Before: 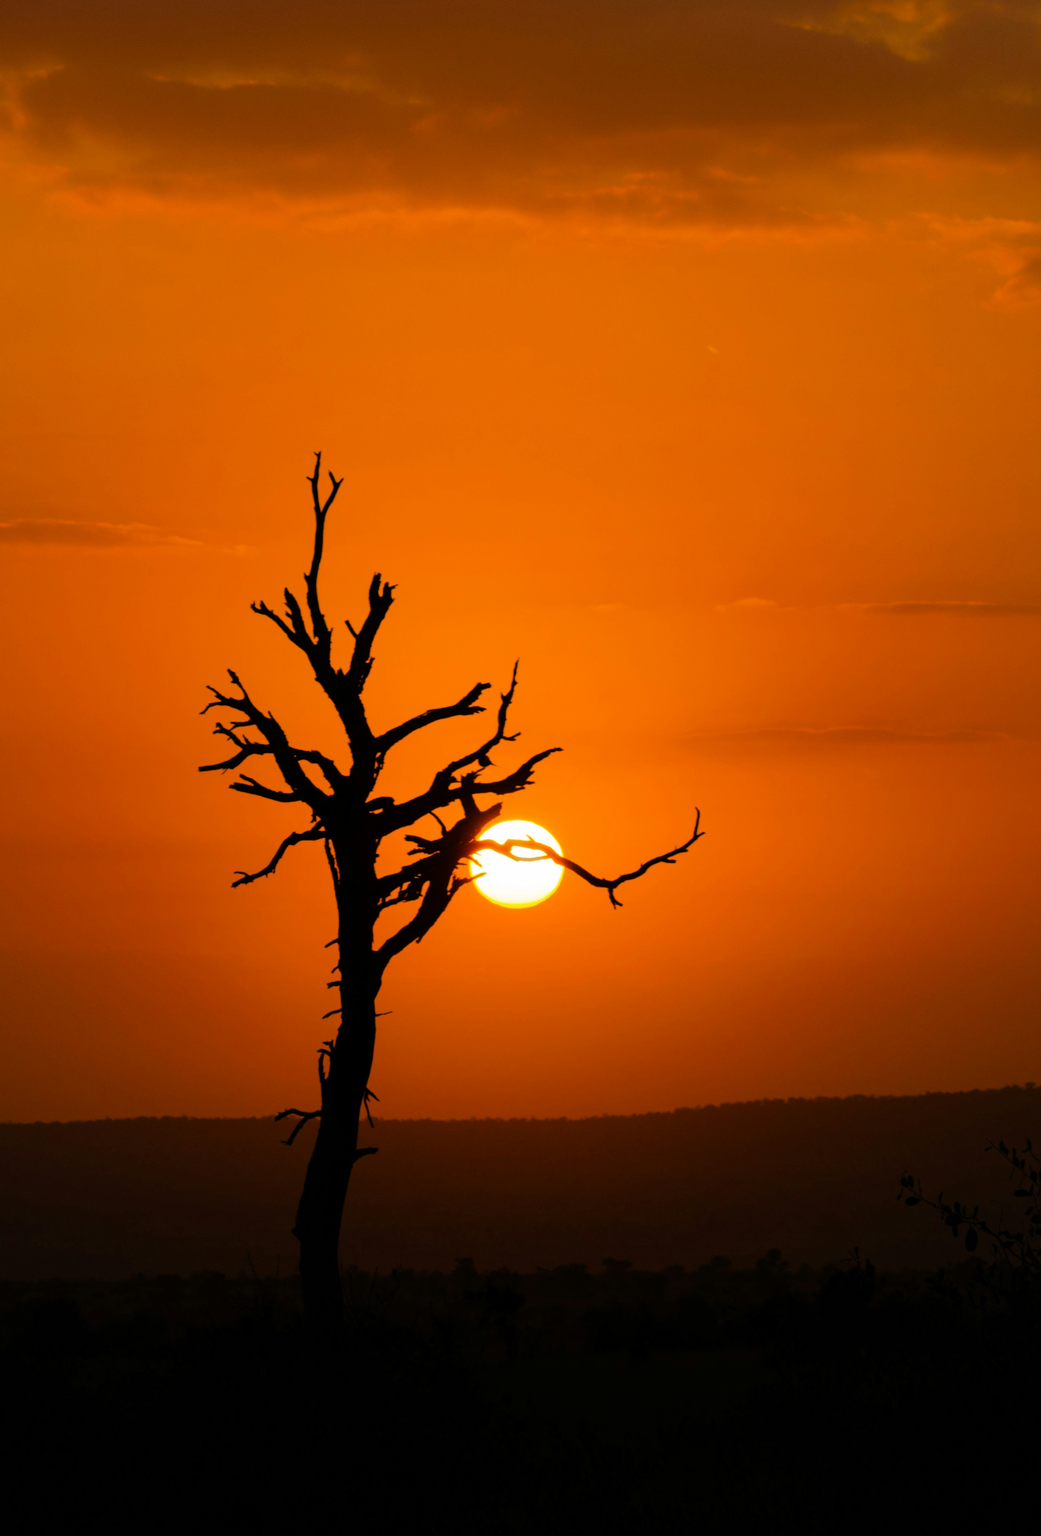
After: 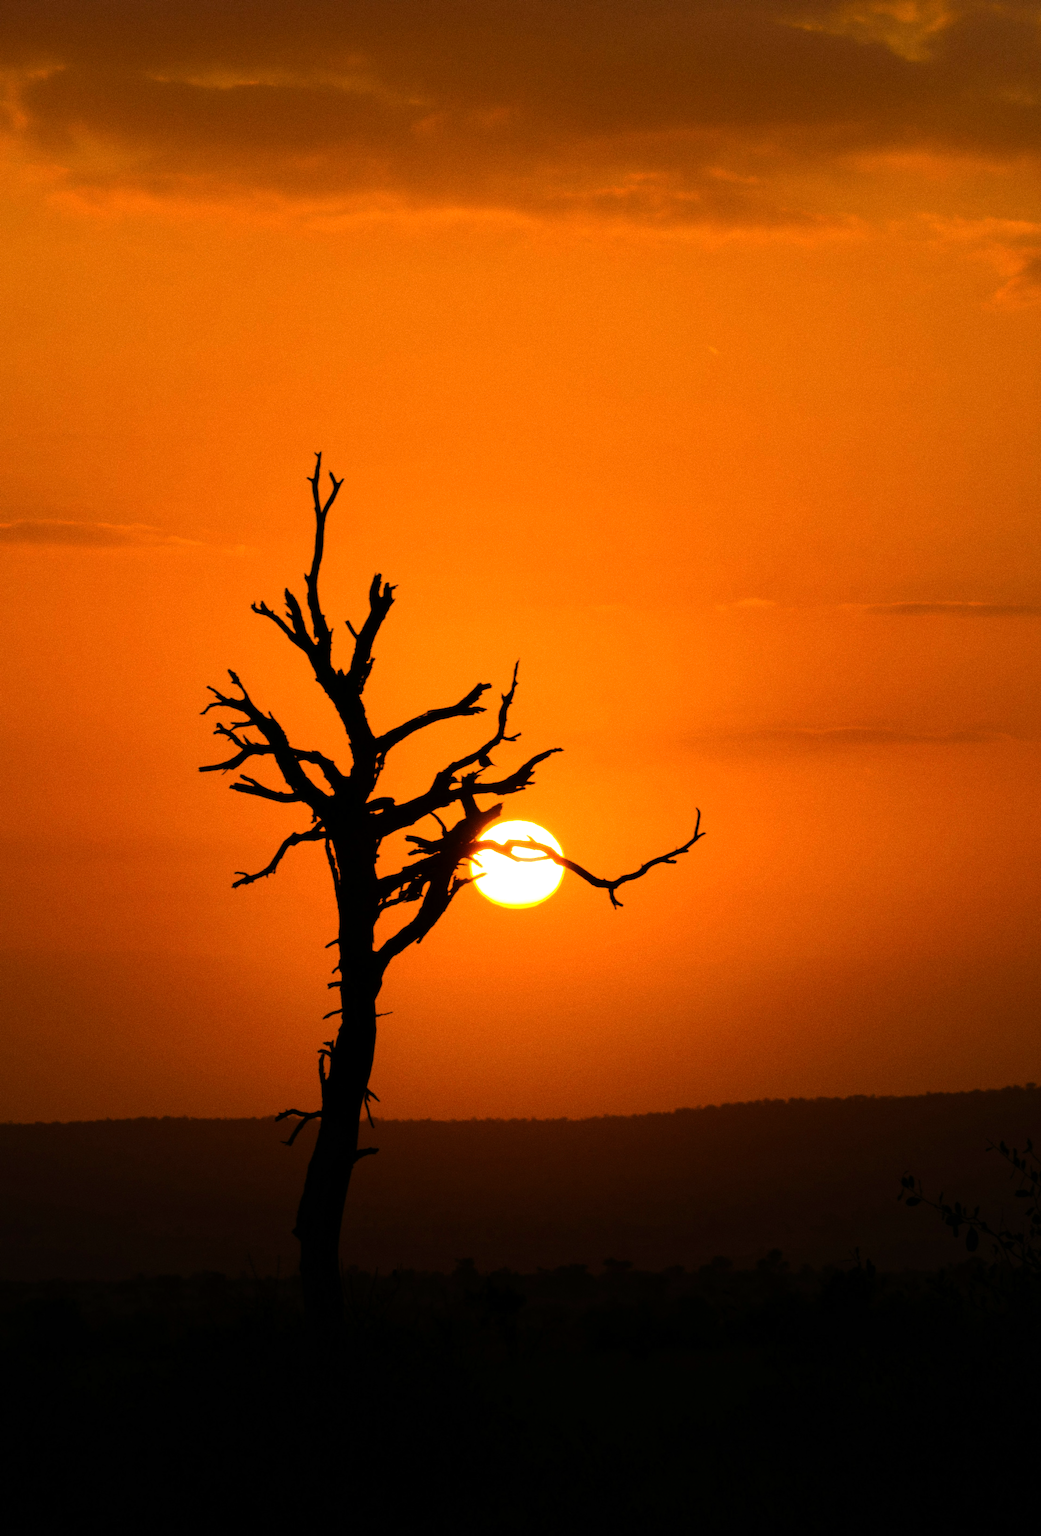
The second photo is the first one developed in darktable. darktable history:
tone equalizer: -8 EV -0.417 EV, -7 EV -0.389 EV, -6 EV -0.333 EV, -5 EV -0.222 EV, -3 EV 0.222 EV, -2 EV 0.333 EV, -1 EV 0.389 EV, +0 EV 0.417 EV, edges refinement/feathering 500, mask exposure compensation -1.57 EV, preserve details no
grain: coarseness 0.09 ISO
